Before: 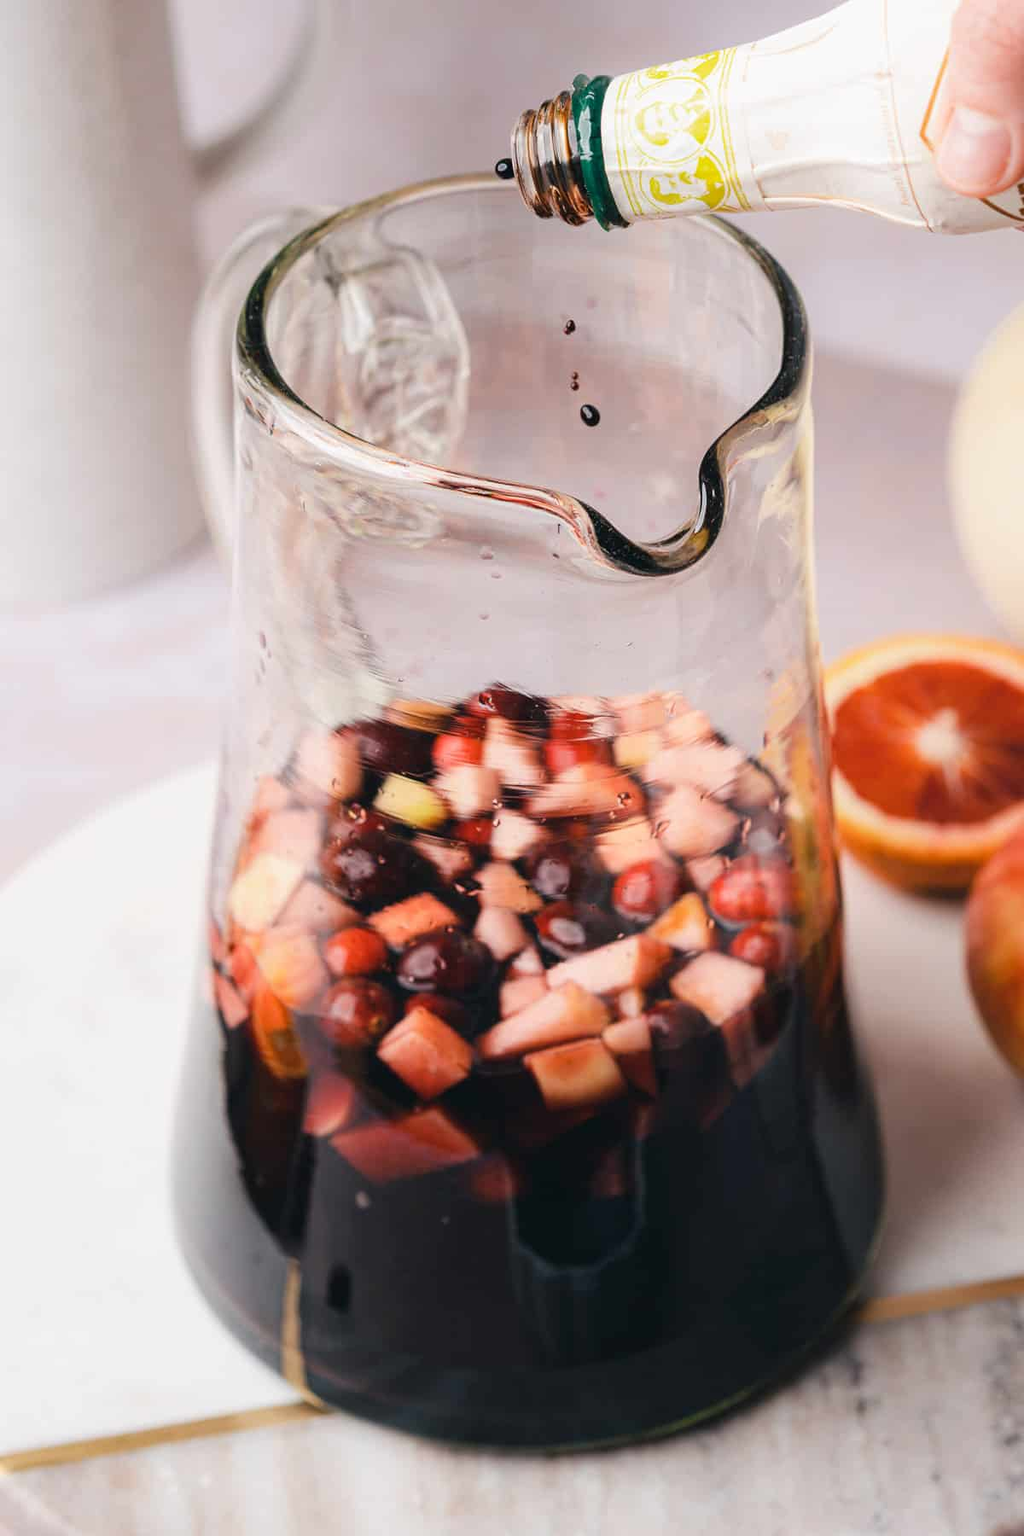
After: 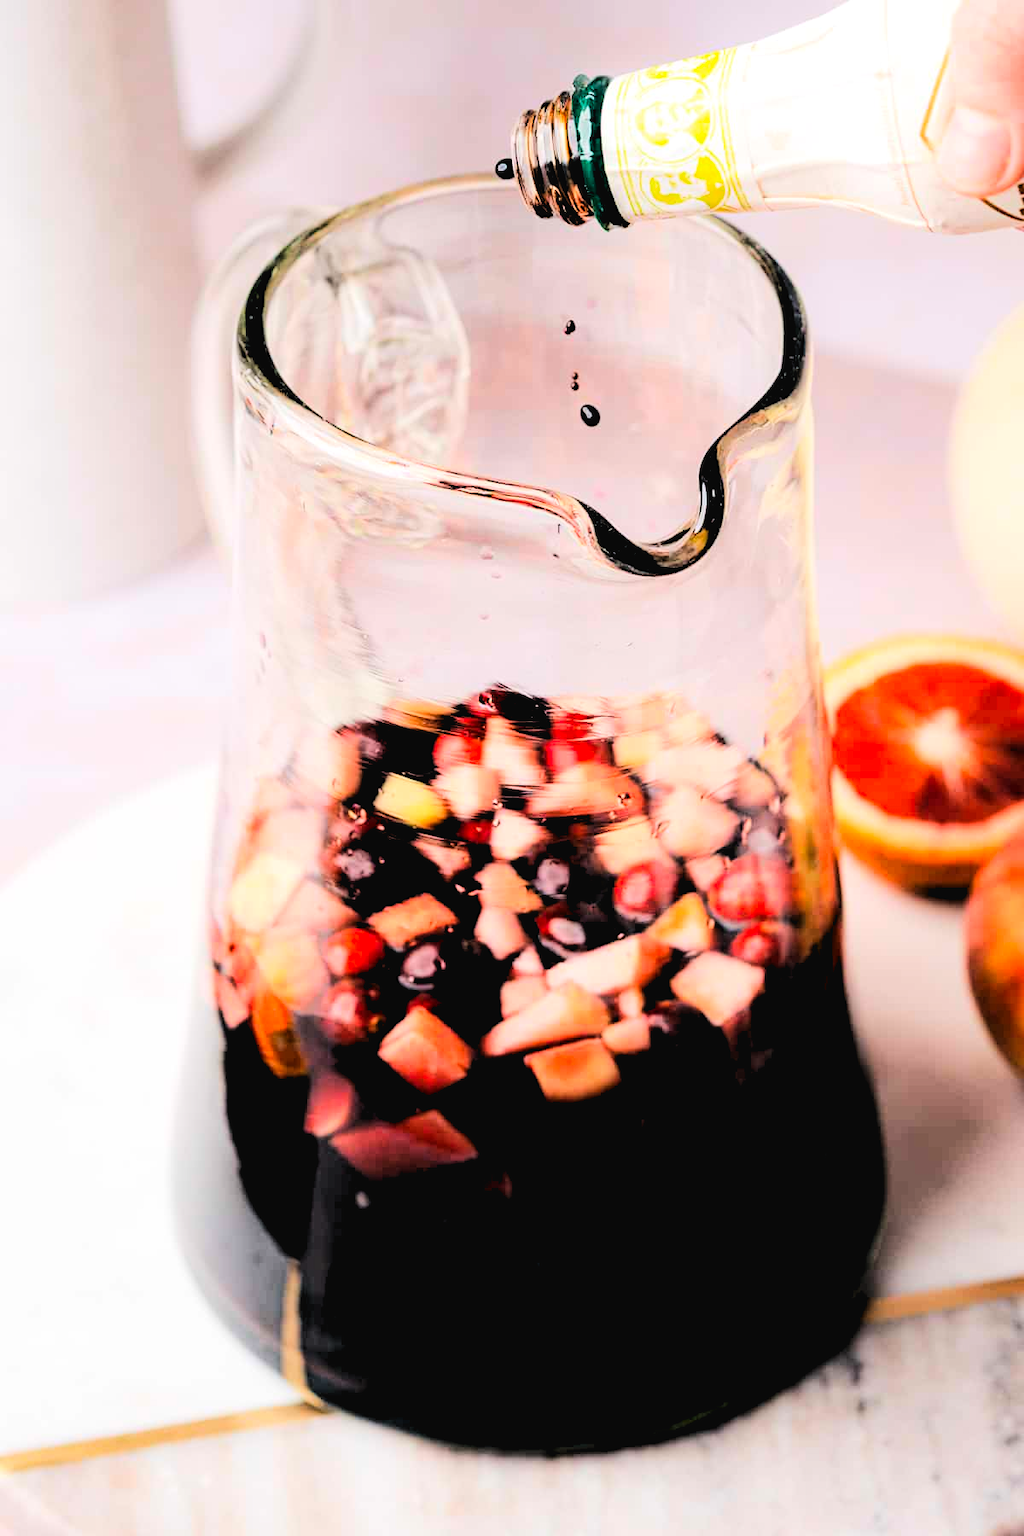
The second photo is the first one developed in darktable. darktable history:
rgb levels: levels [[0.034, 0.472, 0.904], [0, 0.5, 1], [0, 0.5, 1]]
tone curve: curves: ch0 [(0, 0.026) (0.146, 0.158) (0.272, 0.34) (0.453, 0.627) (0.687, 0.829) (1, 1)], color space Lab, linked channels, preserve colors none
contrast brightness saturation: contrast 0.04, saturation 0.16
